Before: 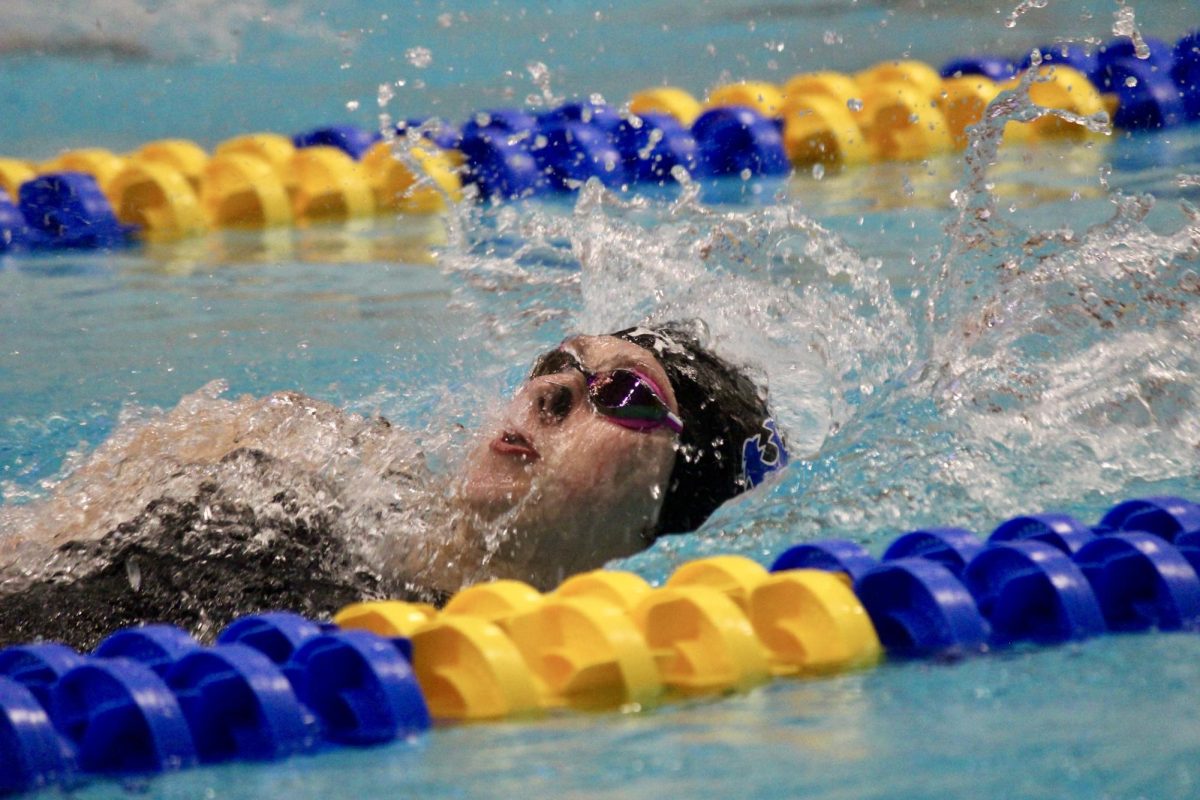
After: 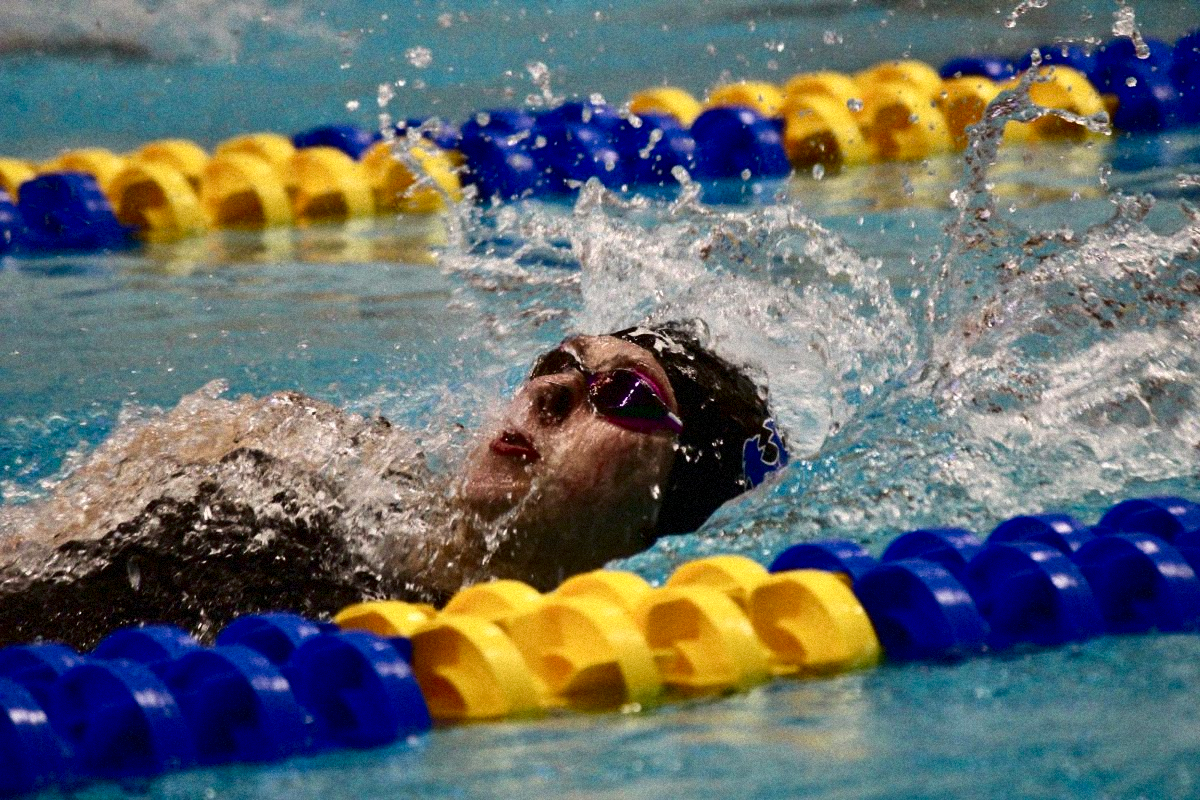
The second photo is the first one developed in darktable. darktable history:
grain: mid-tones bias 0%
contrast brightness saturation: contrast 0.24, brightness -0.24, saturation 0.14
